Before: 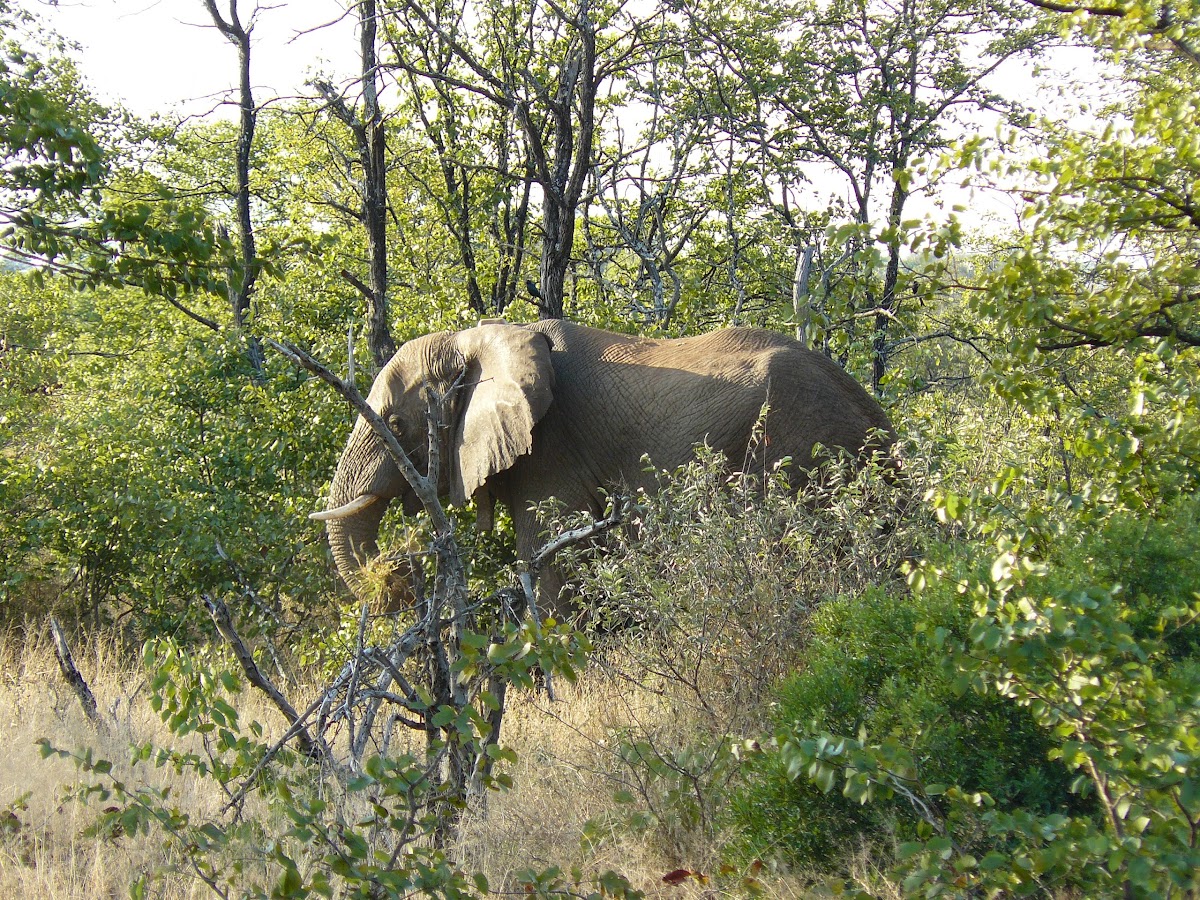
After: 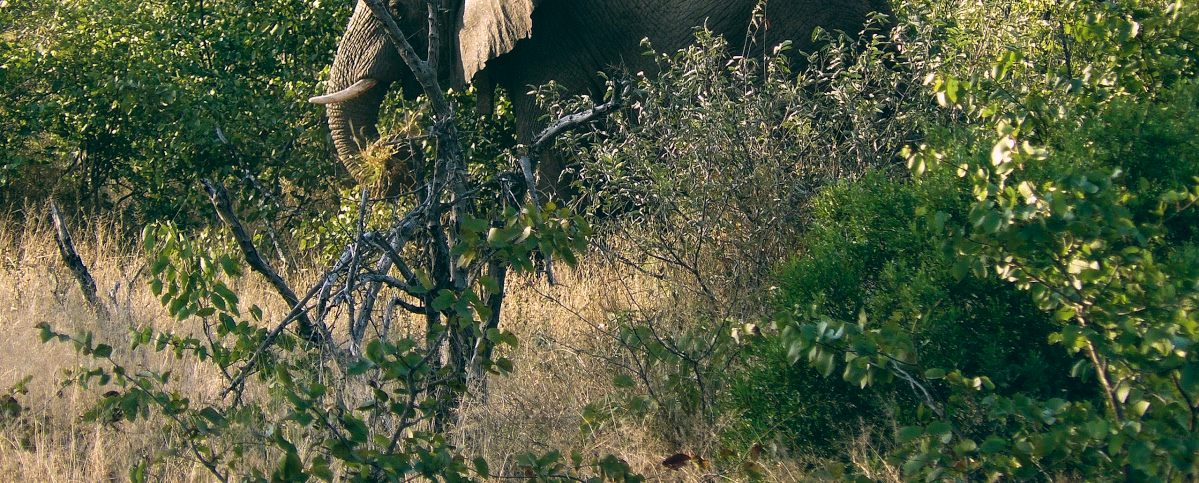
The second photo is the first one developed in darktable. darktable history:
crop and rotate: top 46.237%
color balance: lift [1.016, 0.983, 1, 1.017], gamma [0.78, 1.018, 1.043, 0.957], gain [0.786, 1.063, 0.937, 1.017], input saturation 118.26%, contrast 13.43%, contrast fulcrum 21.62%, output saturation 82.76%
local contrast: highlights 100%, shadows 100%, detail 120%, midtone range 0.2
tone equalizer: on, module defaults
